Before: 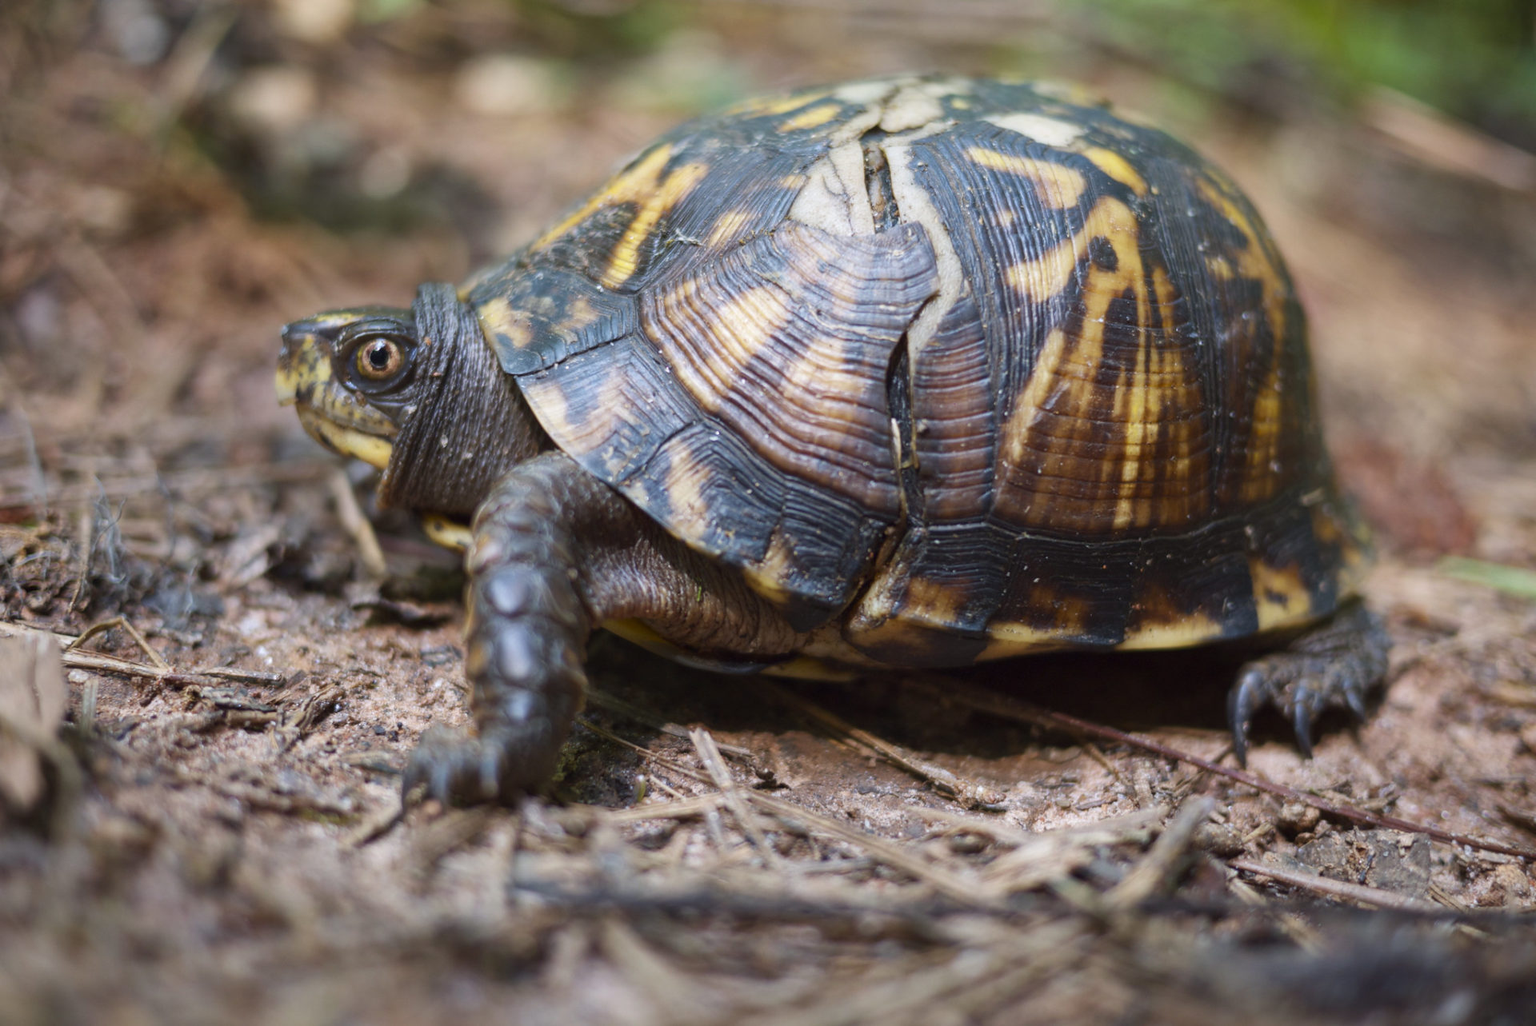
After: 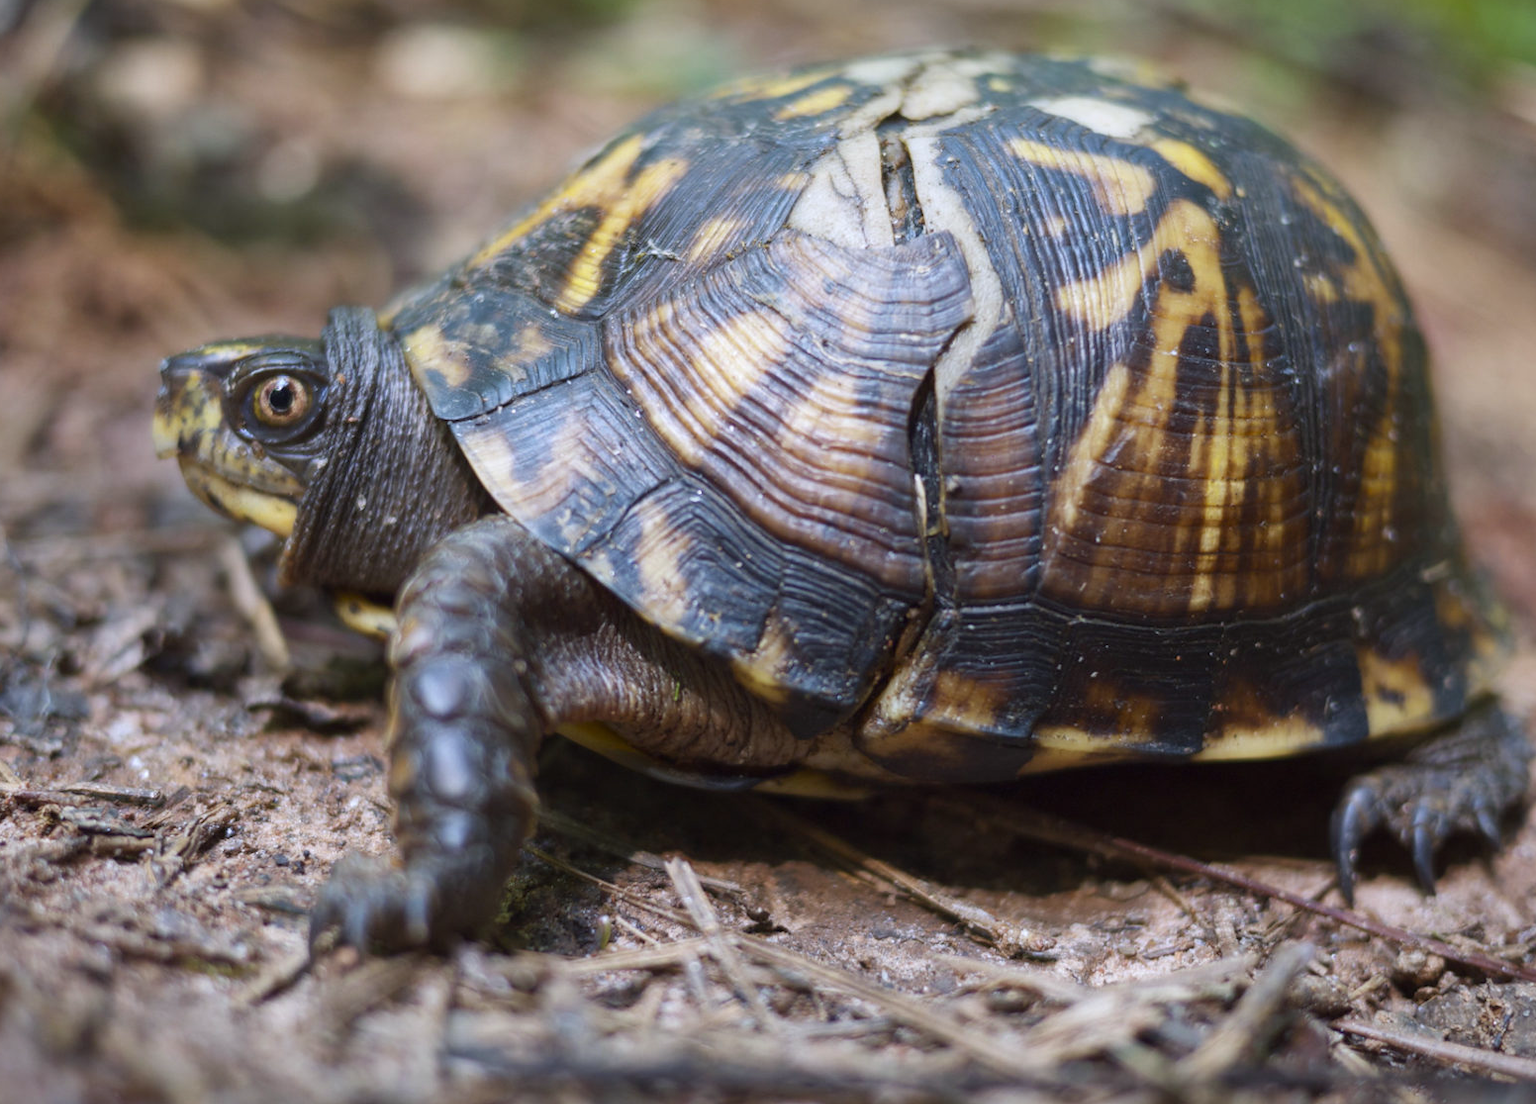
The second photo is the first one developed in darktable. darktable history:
white balance: red 0.983, blue 1.036
crop: left 9.929%, top 3.475%, right 9.188%, bottom 9.529%
